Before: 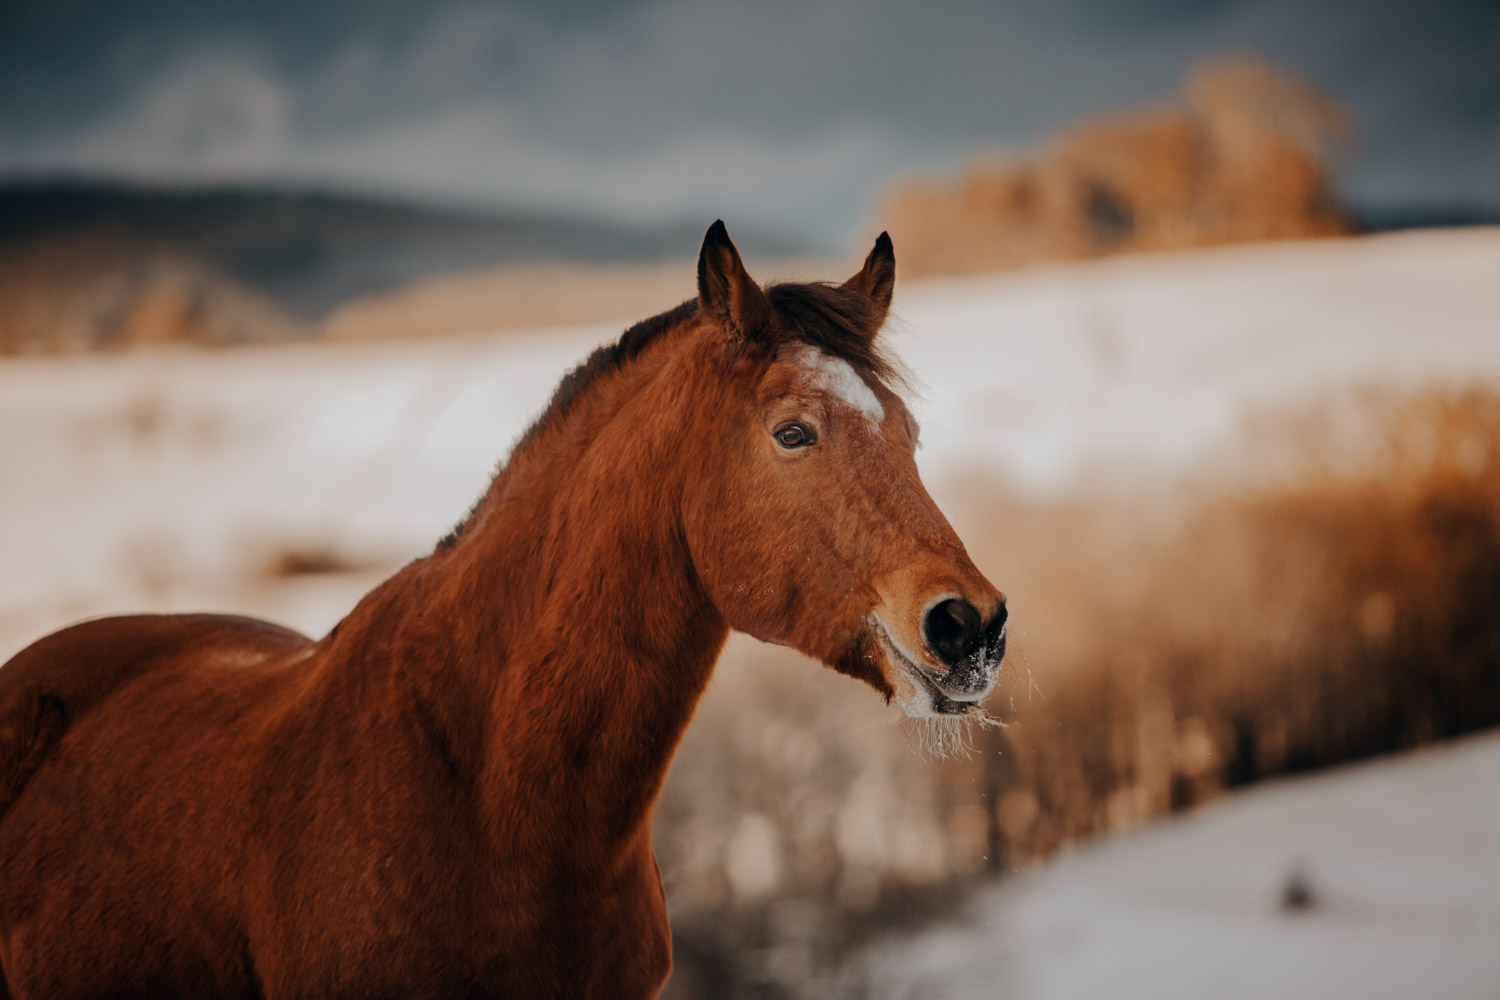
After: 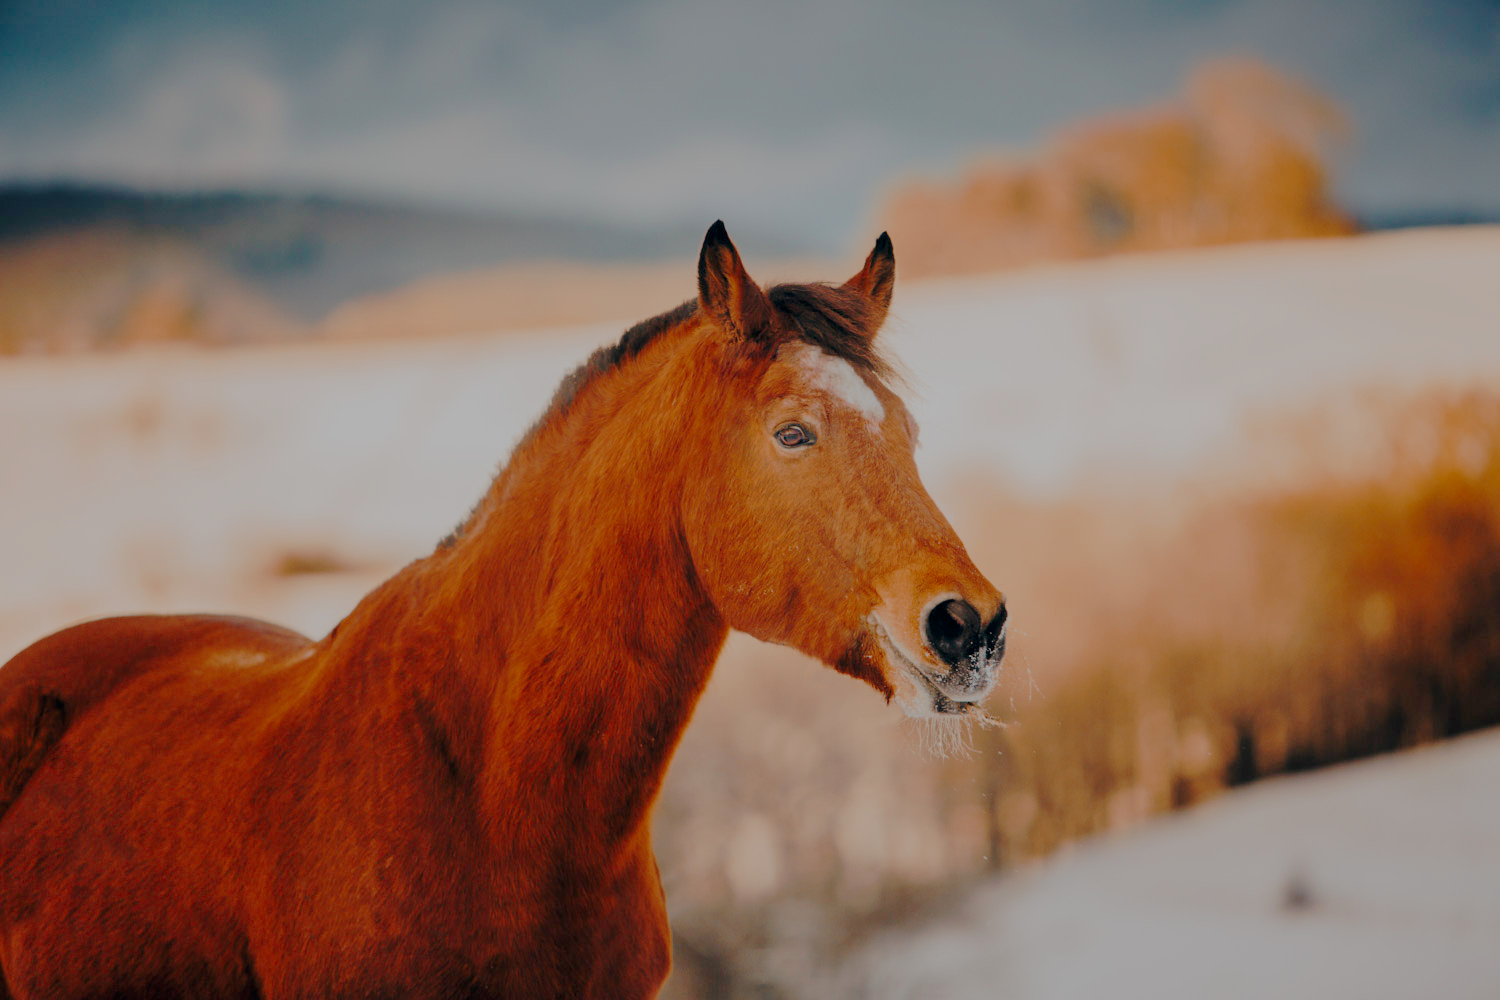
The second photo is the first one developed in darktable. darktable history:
filmic rgb: black relative exposure -13.91 EV, white relative exposure 7.97 EV, hardness 3.74, latitude 50.18%, contrast 0.509, color science v4 (2020), contrast in shadows soft, contrast in highlights soft
tone curve: curves: ch0 [(0, 0) (0.062, 0.023) (0.168, 0.142) (0.359, 0.44) (0.469, 0.544) (0.634, 0.722) (0.839, 0.909) (0.998, 0.978)]; ch1 [(0, 0) (0.437, 0.453) (0.472, 0.47) (0.502, 0.504) (0.527, 0.546) (0.568, 0.619) (0.608, 0.665) (0.669, 0.748) (0.859, 0.899) (1, 1)]; ch2 [(0, 0) (0.33, 0.301) (0.421, 0.443) (0.473, 0.498) (0.509, 0.5) (0.535, 0.564) (0.575, 0.625) (0.608, 0.676) (1, 1)], preserve colors none
